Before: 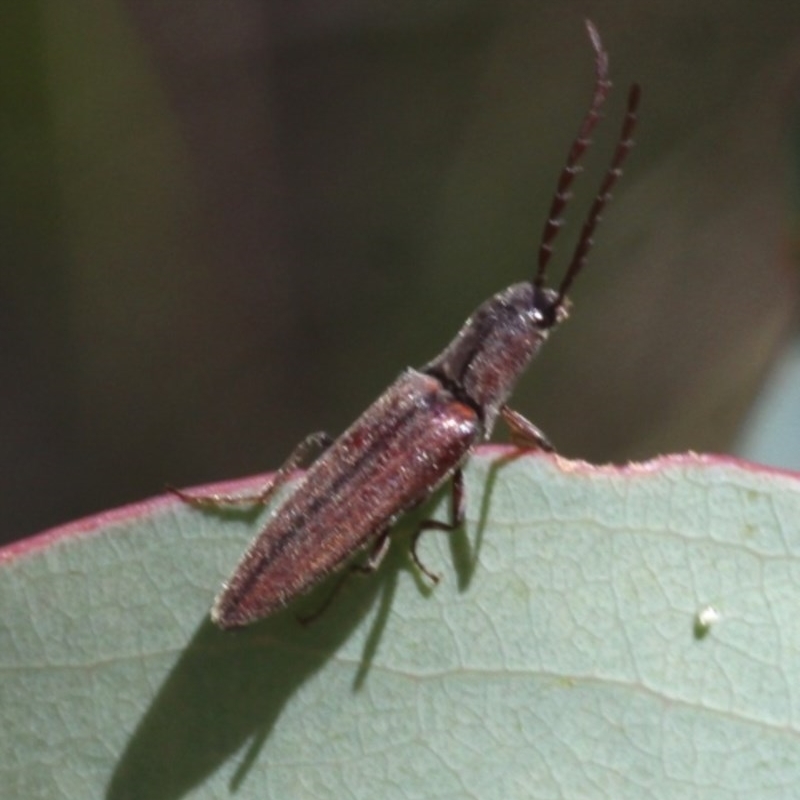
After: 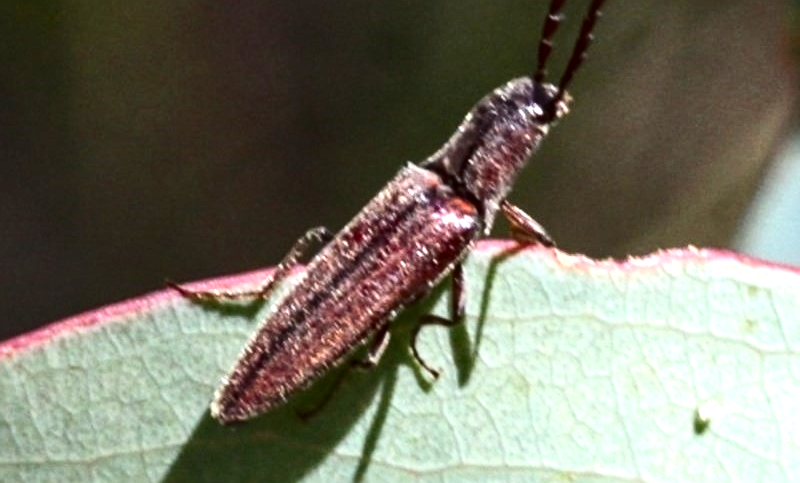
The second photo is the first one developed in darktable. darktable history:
local contrast: detail 130%
crop and rotate: top 25.641%, bottom 13.931%
sharpen: radius 2.202, amount 0.387, threshold 0.118
contrast brightness saturation: contrast 0.213, brightness -0.101, saturation 0.208
exposure: exposure 0.821 EV, compensate highlight preservation false
contrast equalizer: octaves 7, y [[0.535, 0.543, 0.548, 0.548, 0.542, 0.532], [0.5 ×6], [0.5 ×6], [0 ×6], [0 ×6]]
